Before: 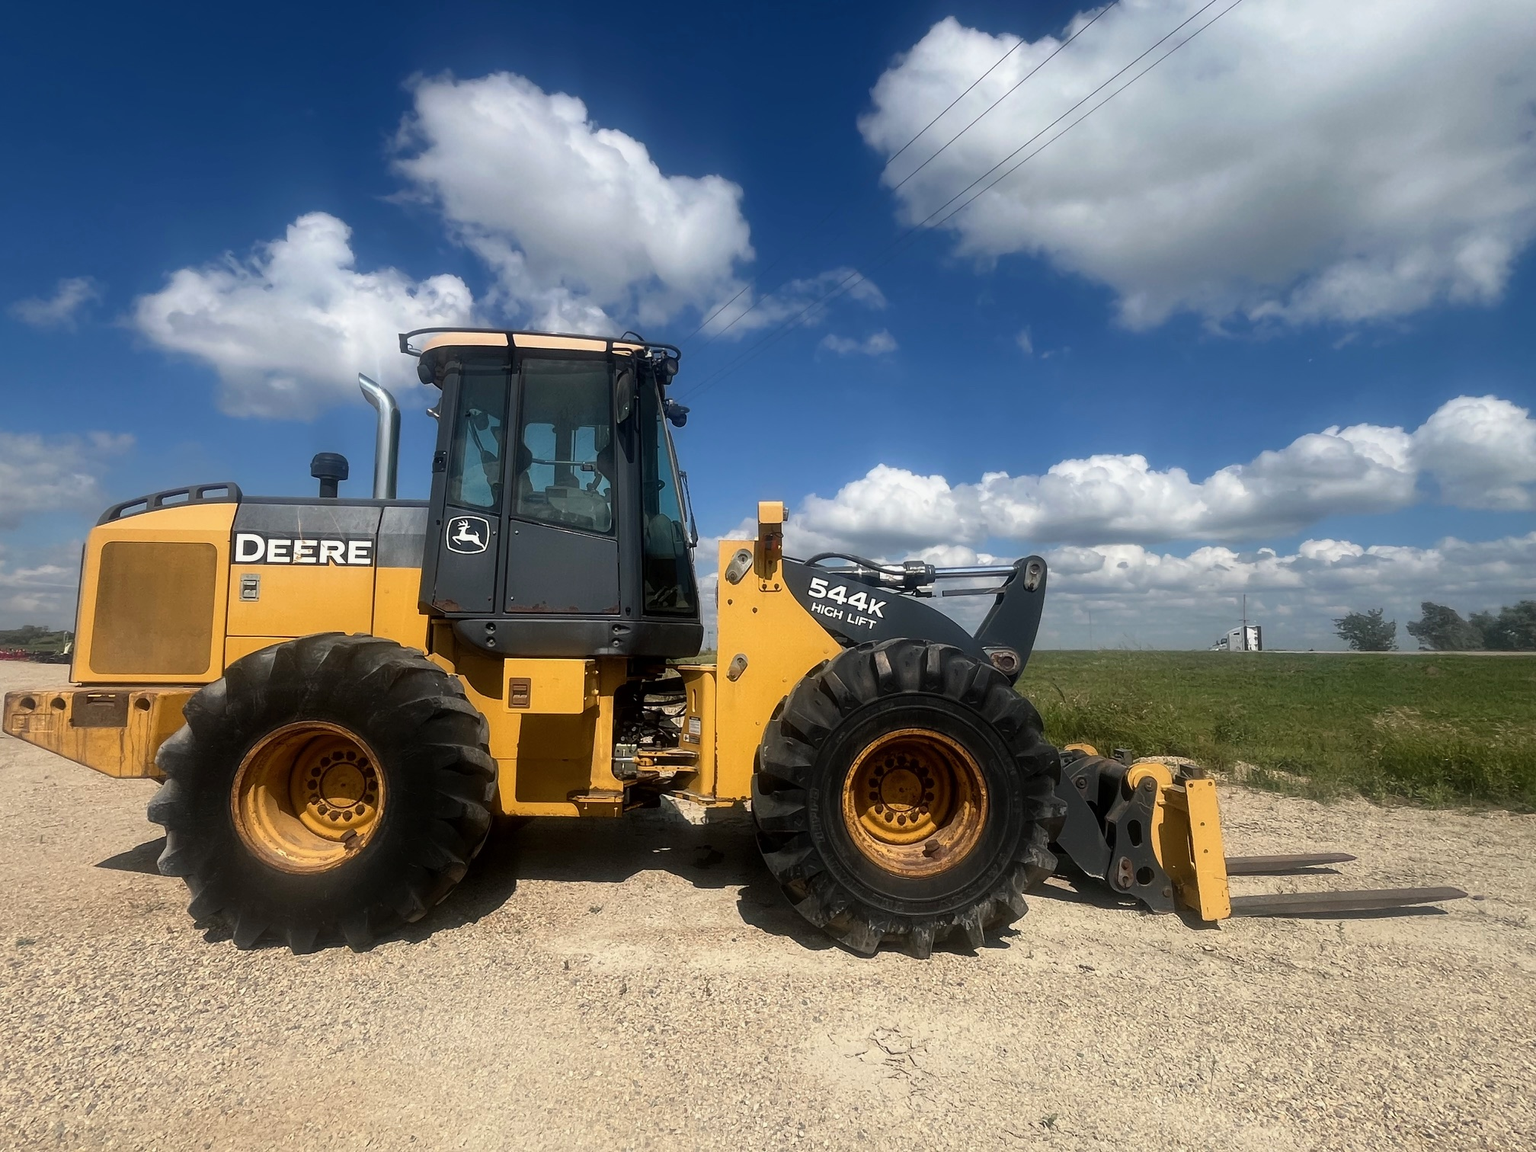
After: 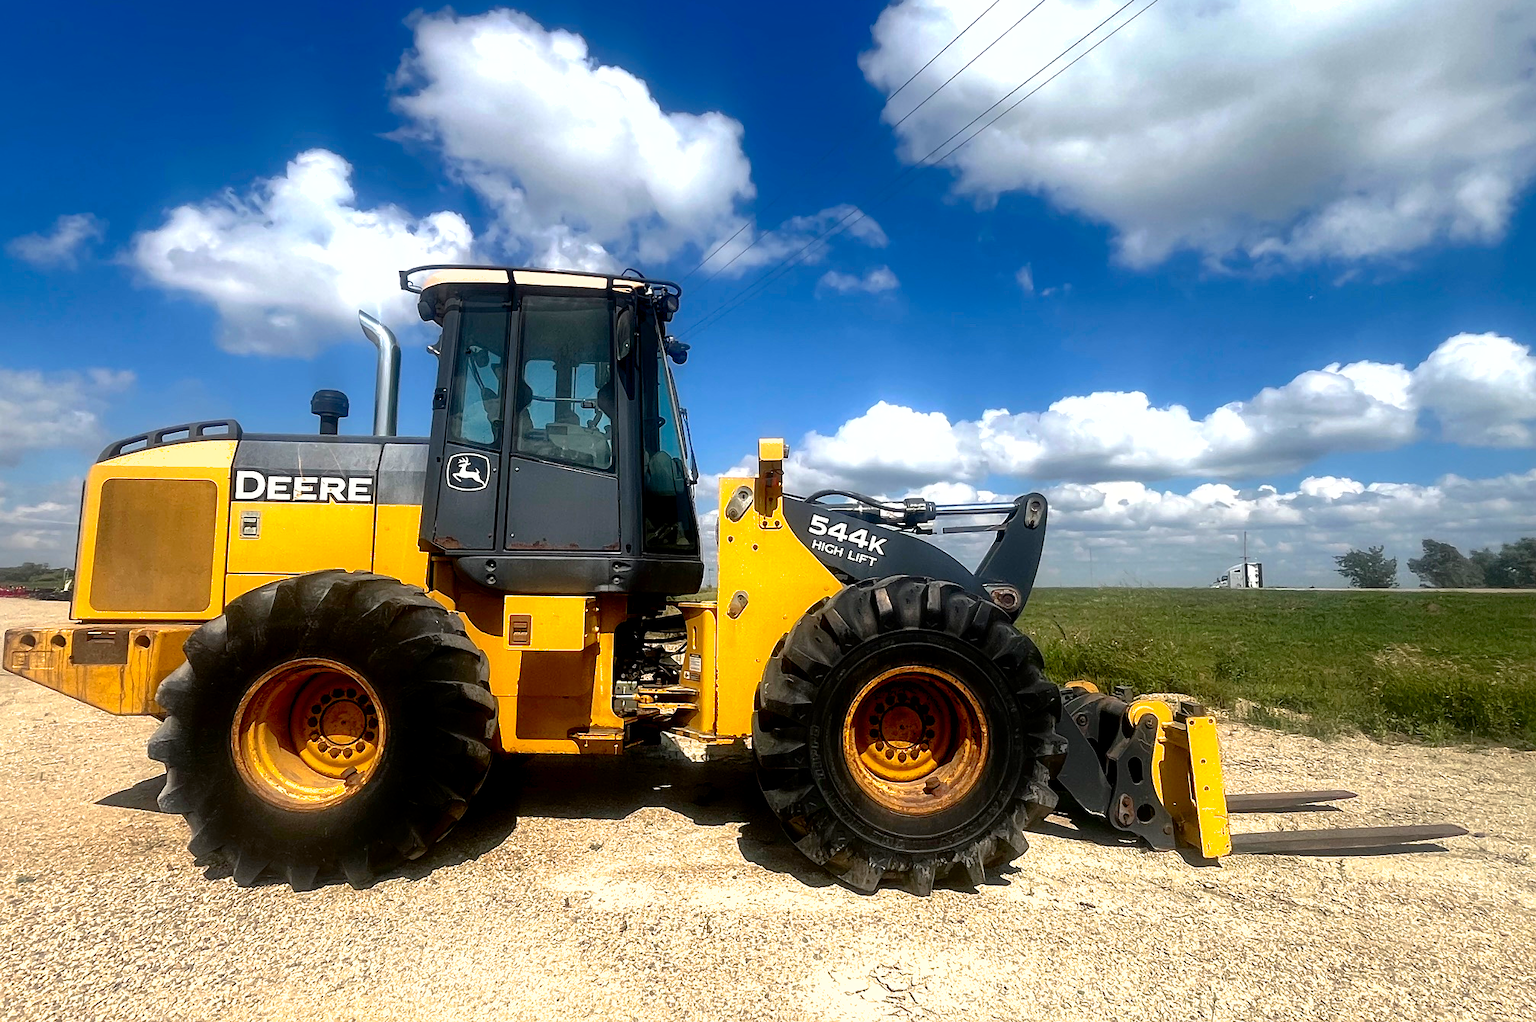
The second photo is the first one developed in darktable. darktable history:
shadows and highlights: on, module defaults
tone equalizer: -8 EV -0.742 EV, -7 EV -0.73 EV, -6 EV -0.594 EV, -5 EV -0.372 EV, -3 EV 0.389 EV, -2 EV 0.6 EV, -1 EV 0.689 EV, +0 EV 0.752 EV
exposure: compensate highlight preservation false
contrast brightness saturation: contrast 0.128, brightness -0.062, saturation 0.158
sharpen: amount 0.211
crop and rotate: top 5.501%, bottom 5.807%
